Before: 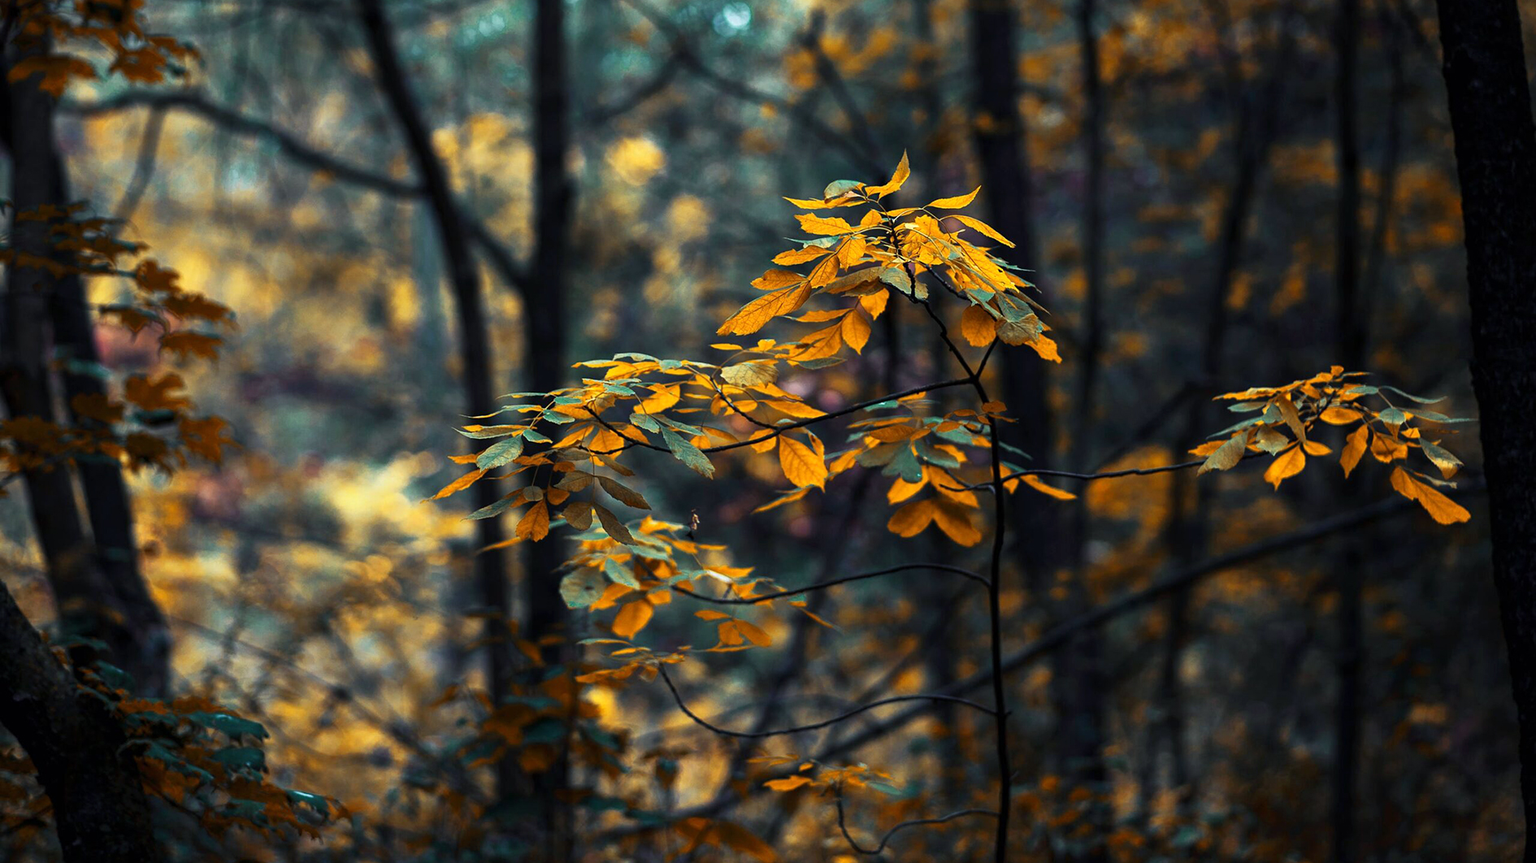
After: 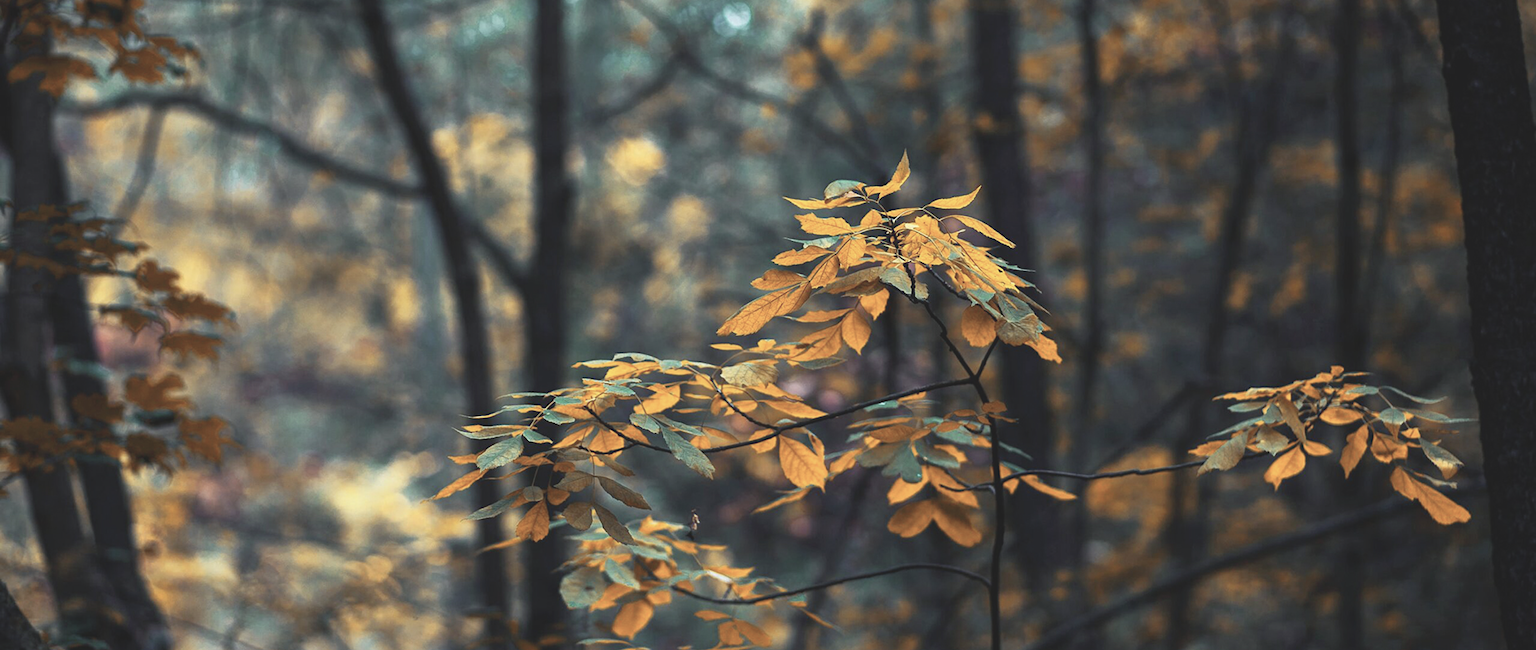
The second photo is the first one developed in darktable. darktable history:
crop: bottom 24.629%
exposure: exposure 0.494 EV, compensate highlight preservation false
contrast brightness saturation: contrast -0.253, saturation -0.432
